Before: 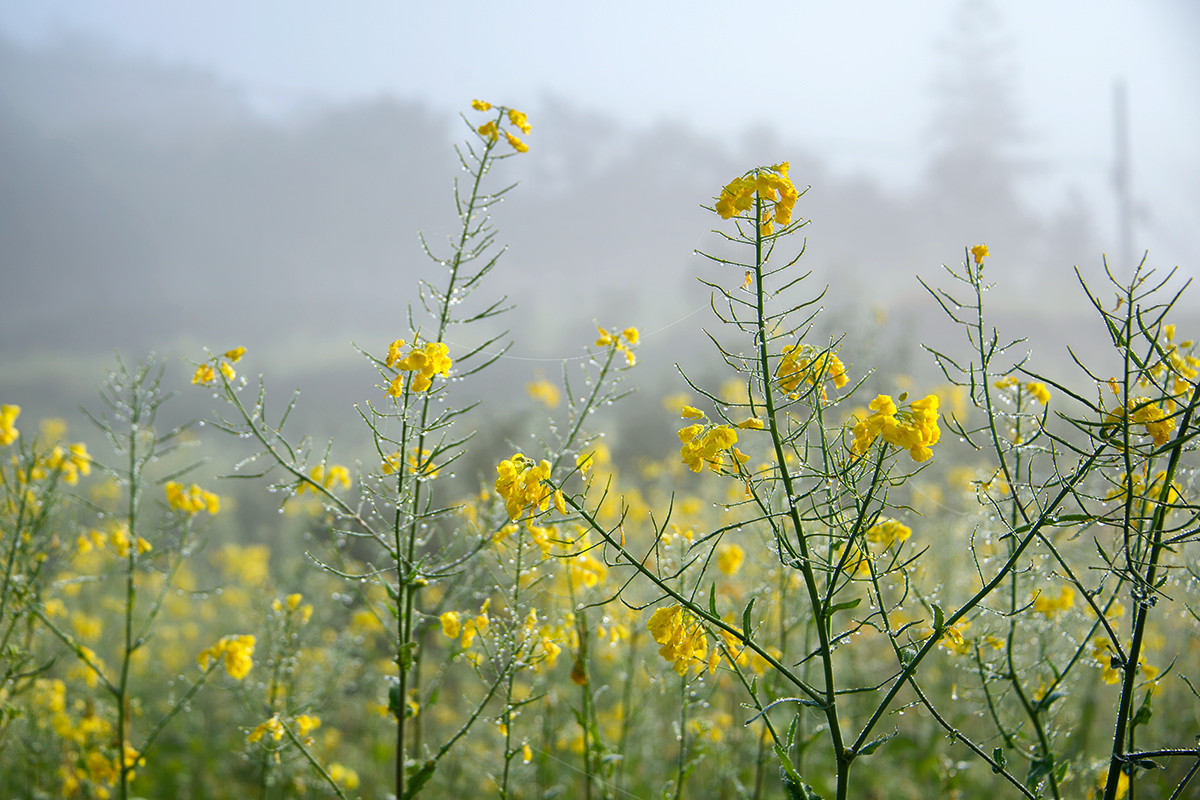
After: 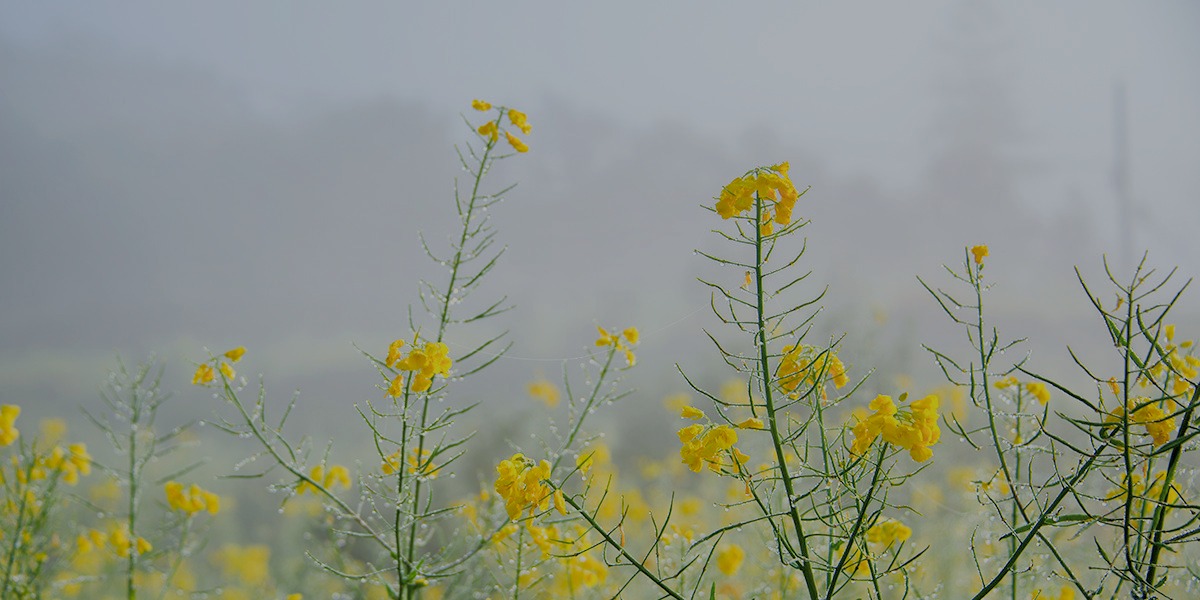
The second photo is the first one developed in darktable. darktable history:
crop: bottom 24.953%
color balance rgb: perceptual saturation grading › global saturation 19.408%, contrast 15.116%
filmic rgb: black relative exposure -8.01 EV, white relative exposure 8.01 EV, target black luminance 0%, hardness 2.43, latitude 76.43%, contrast 0.565, shadows ↔ highlights balance 0.015%, iterations of high-quality reconstruction 0
